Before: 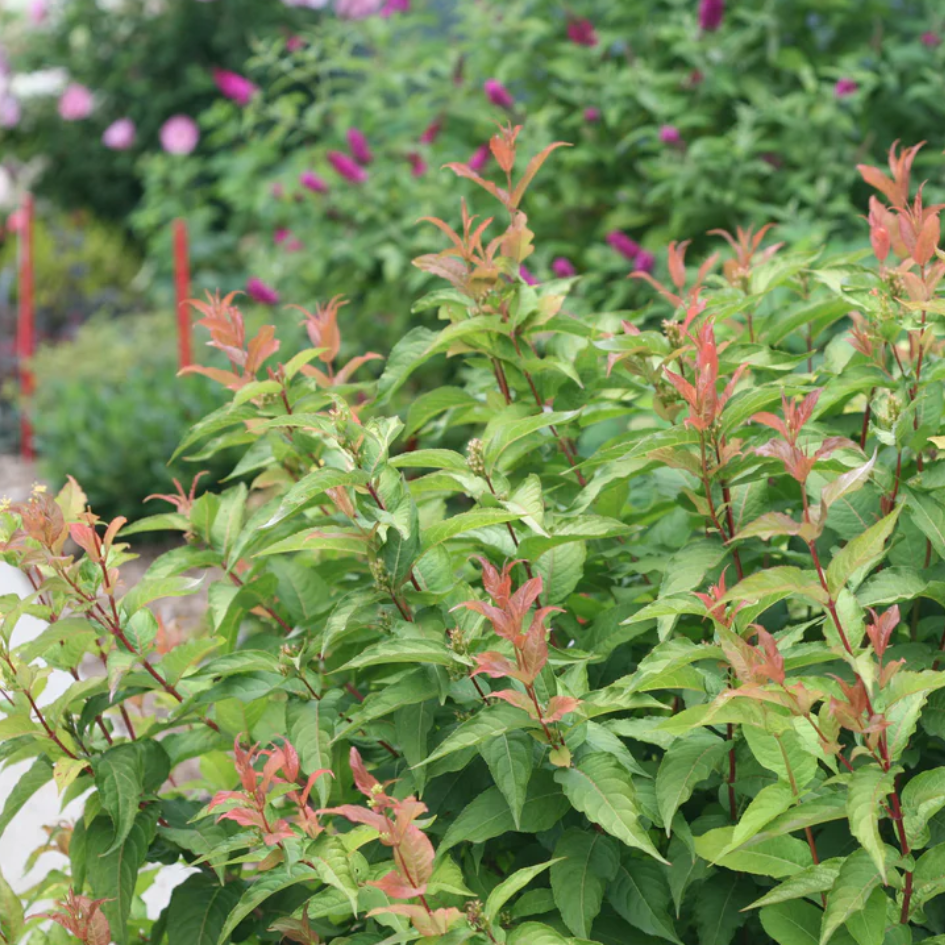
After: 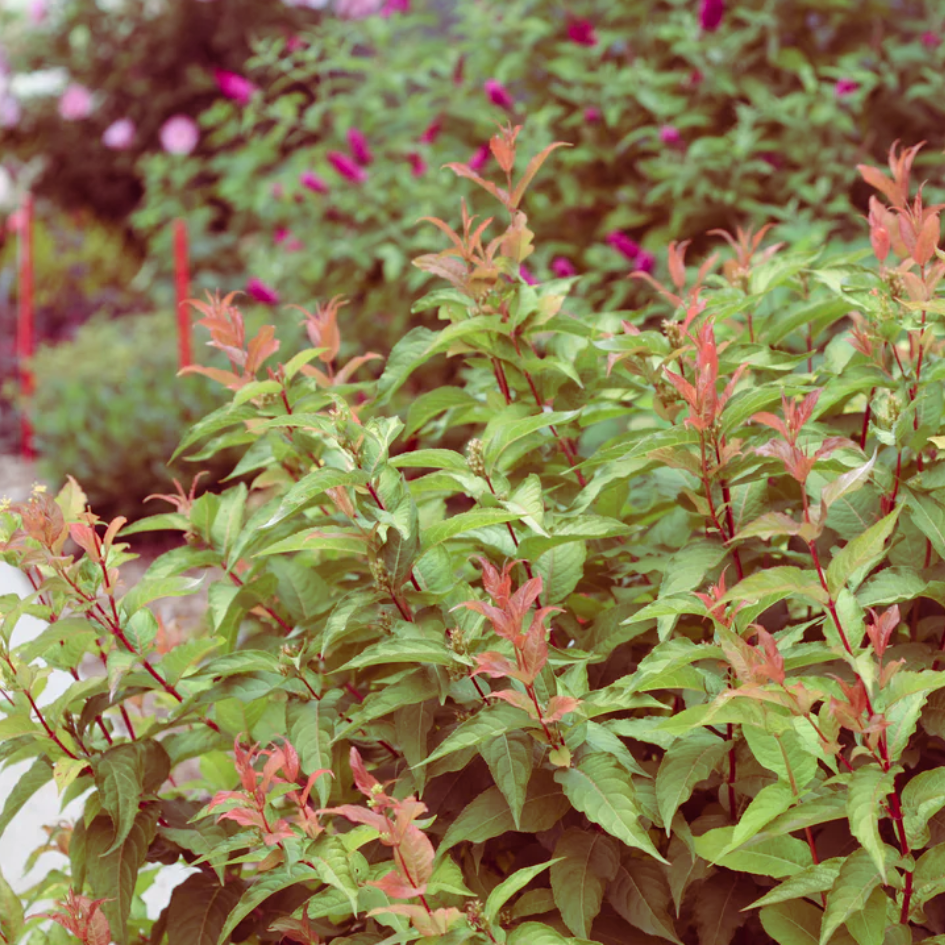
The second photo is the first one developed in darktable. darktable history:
color balance rgb: shadows lift › luminance -18.972%, shadows lift › chroma 35.144%, perceptual saturation grading › global saturation -1.313%, global vibrance 0.335%
shadows and highlights: shadows 25.4, highlights -23.74
